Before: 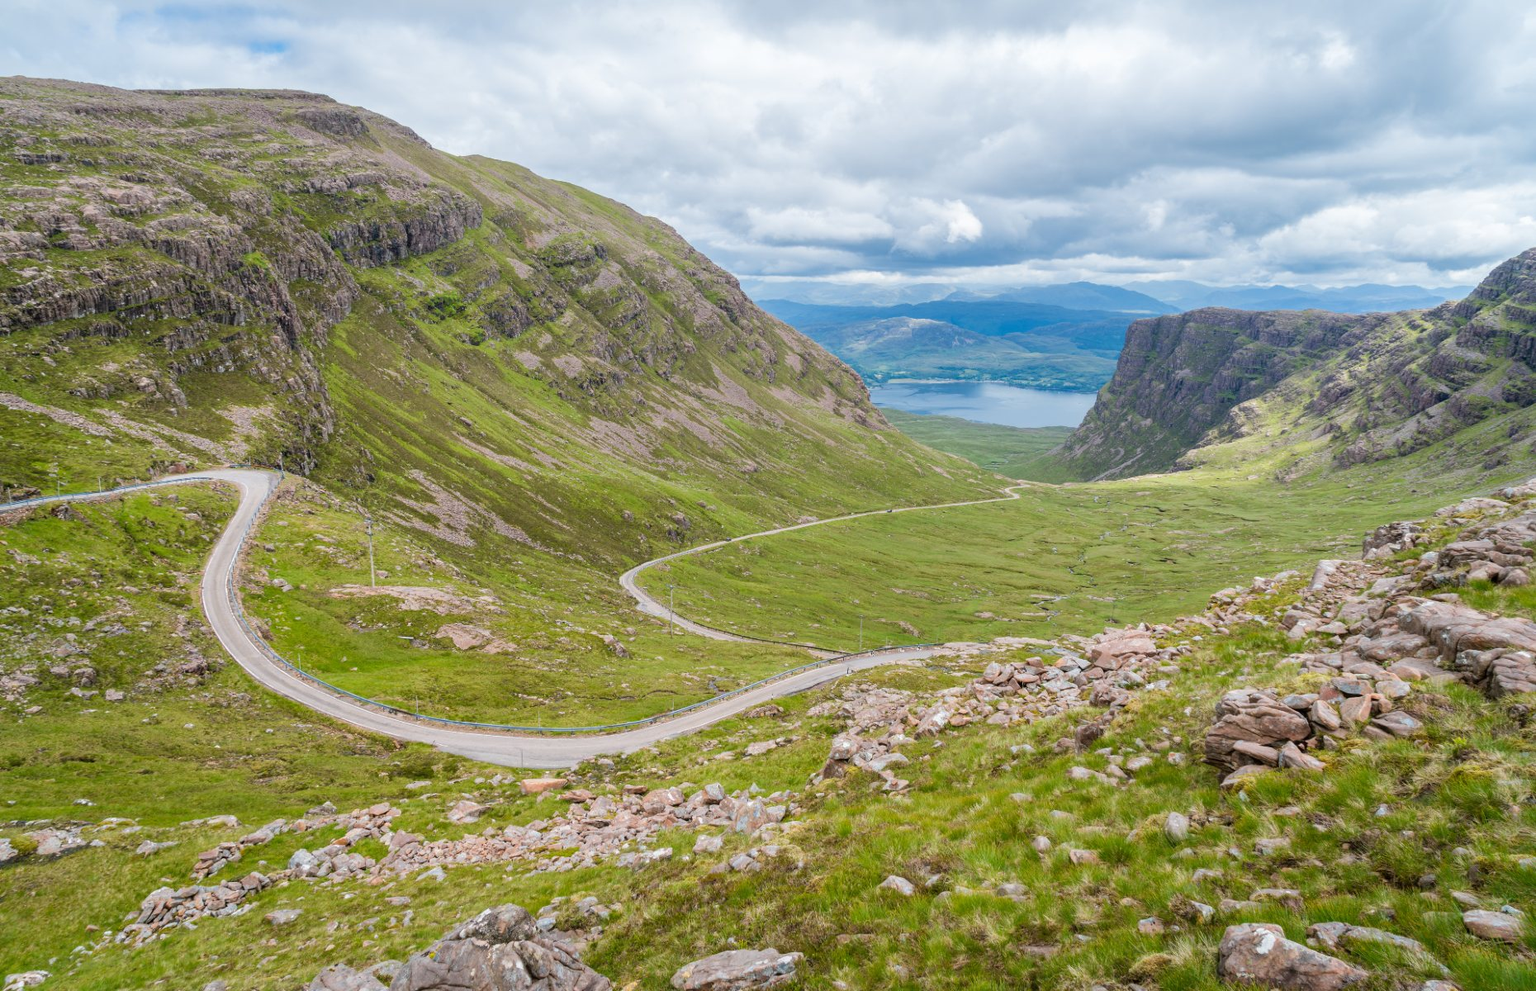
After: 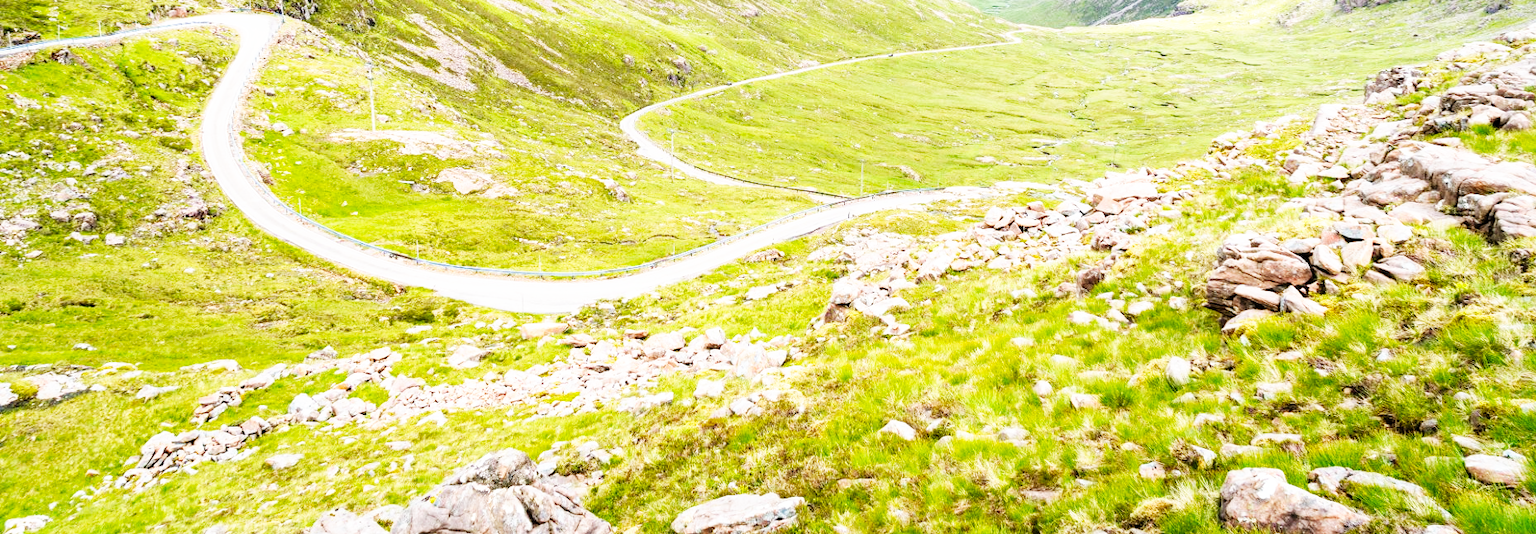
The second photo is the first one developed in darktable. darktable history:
tone equalizer: -8 EV -0.435 EV, -7 EV -0.387 EV, -6 EV -0.295 EV, -5 EV -0.261 EV, -3 EV 0.21 EV, -2 EV 0.305 EV, -1 EV 0.405 EV, +0 EV 0.438 EV
base curve: curves: ch0 [(0, 0) (0.007, 0.004) (0.027, 0.03) (0.046, 0.07) (0.207, 0.54) (0.442, 0.872) (0.673, 0.972) (1, 1)], preserve colors none
crop and rotate: top 46.023%, right 0.098%
